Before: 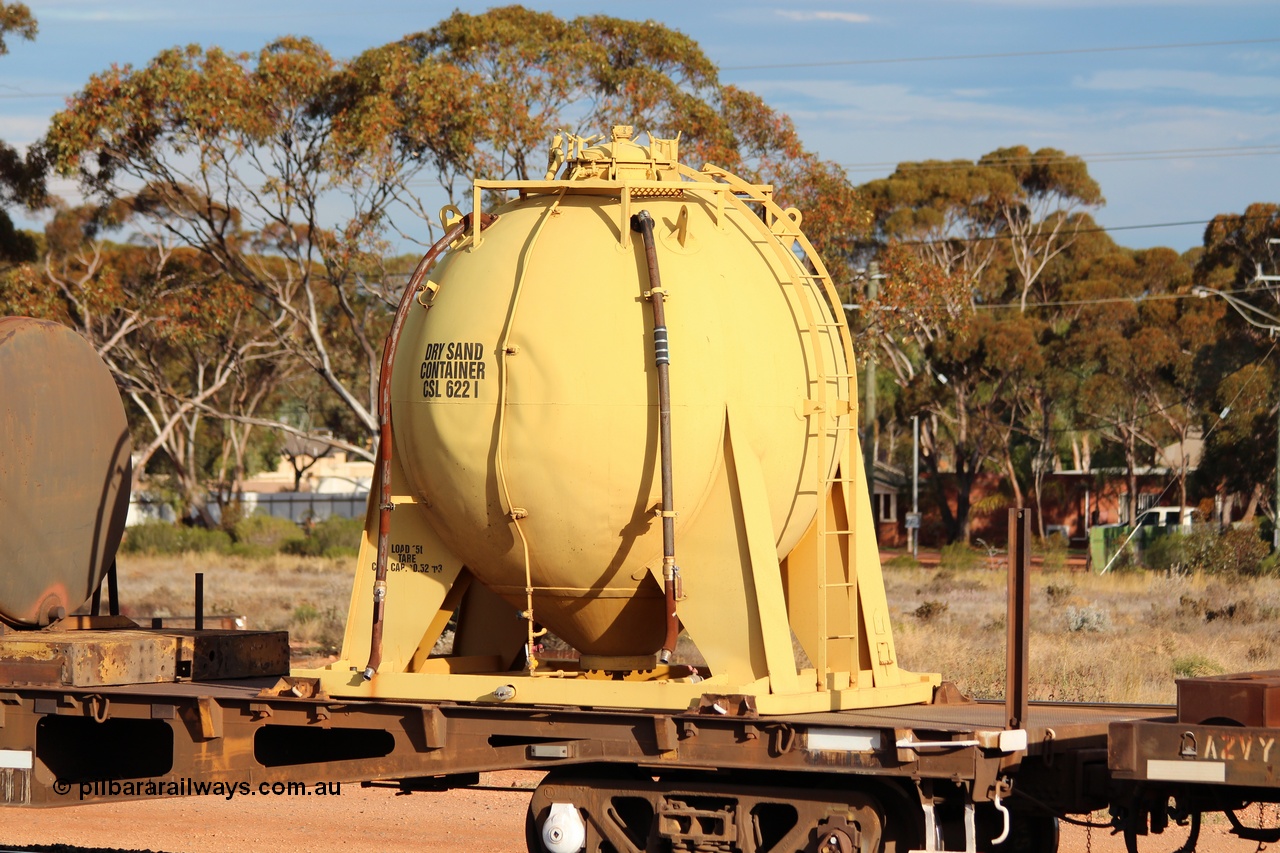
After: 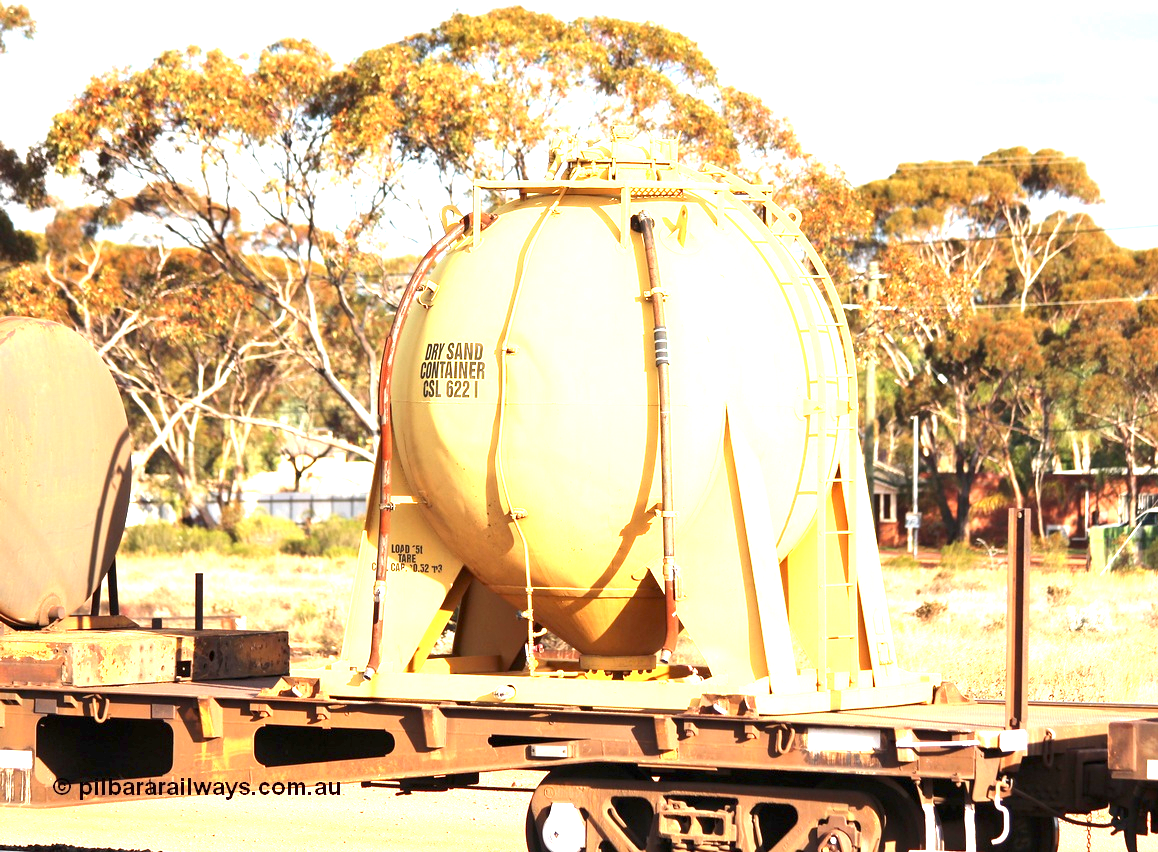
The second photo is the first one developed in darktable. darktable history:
exposure: exposure 2.04 EV, compensate highlight preservation false
crop: right 9.509%, bottom 0.031%
